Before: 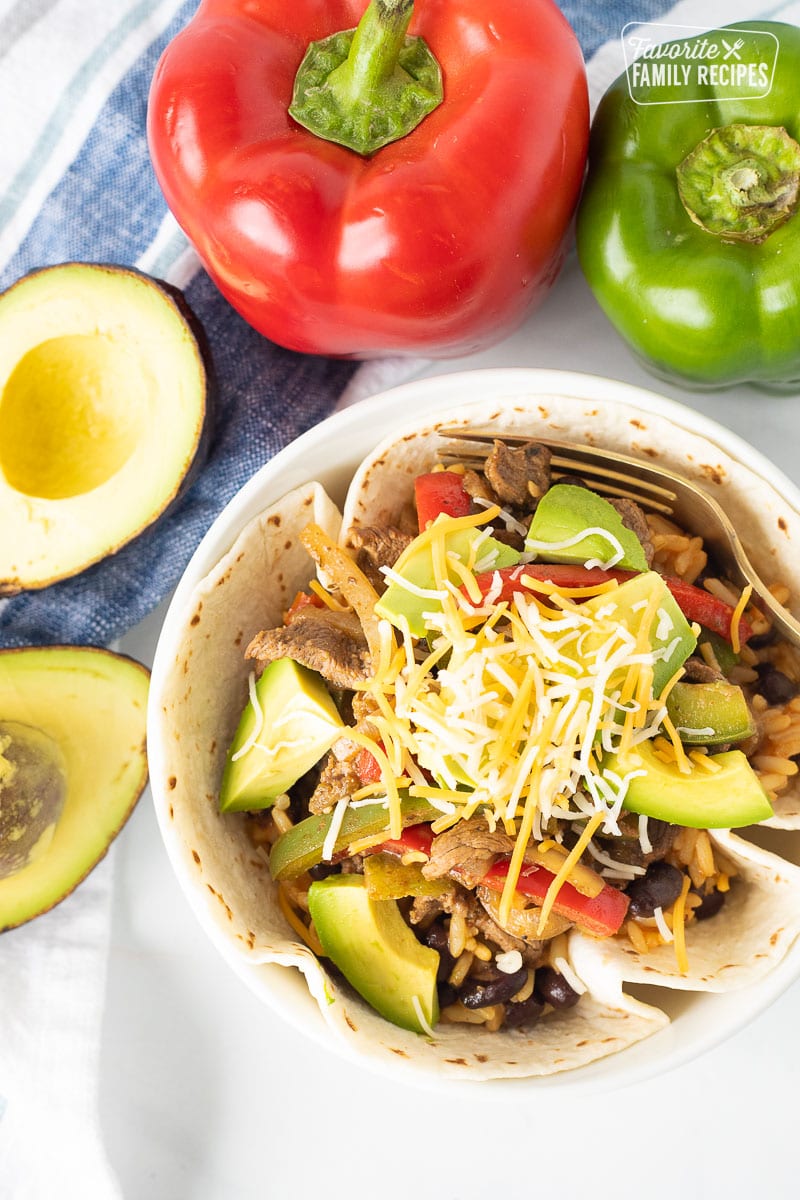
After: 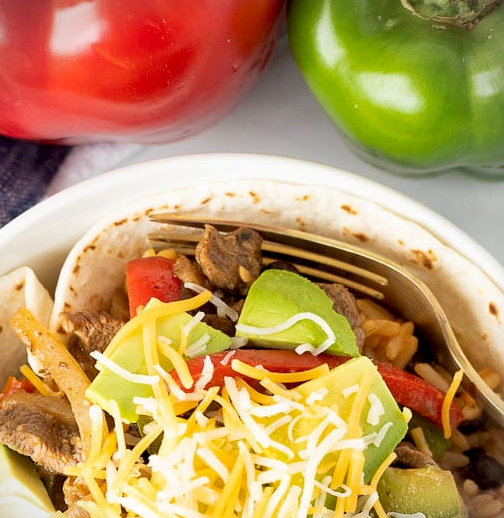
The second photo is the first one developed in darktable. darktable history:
vignetting: fall-off start 100.84%, center (-0.077, 0.069)
crop: left 36.25%, top 17.995%, right 0.633%, bottom 38.801%
exposure: black level correction 0.009, compensate highlight preservation false
